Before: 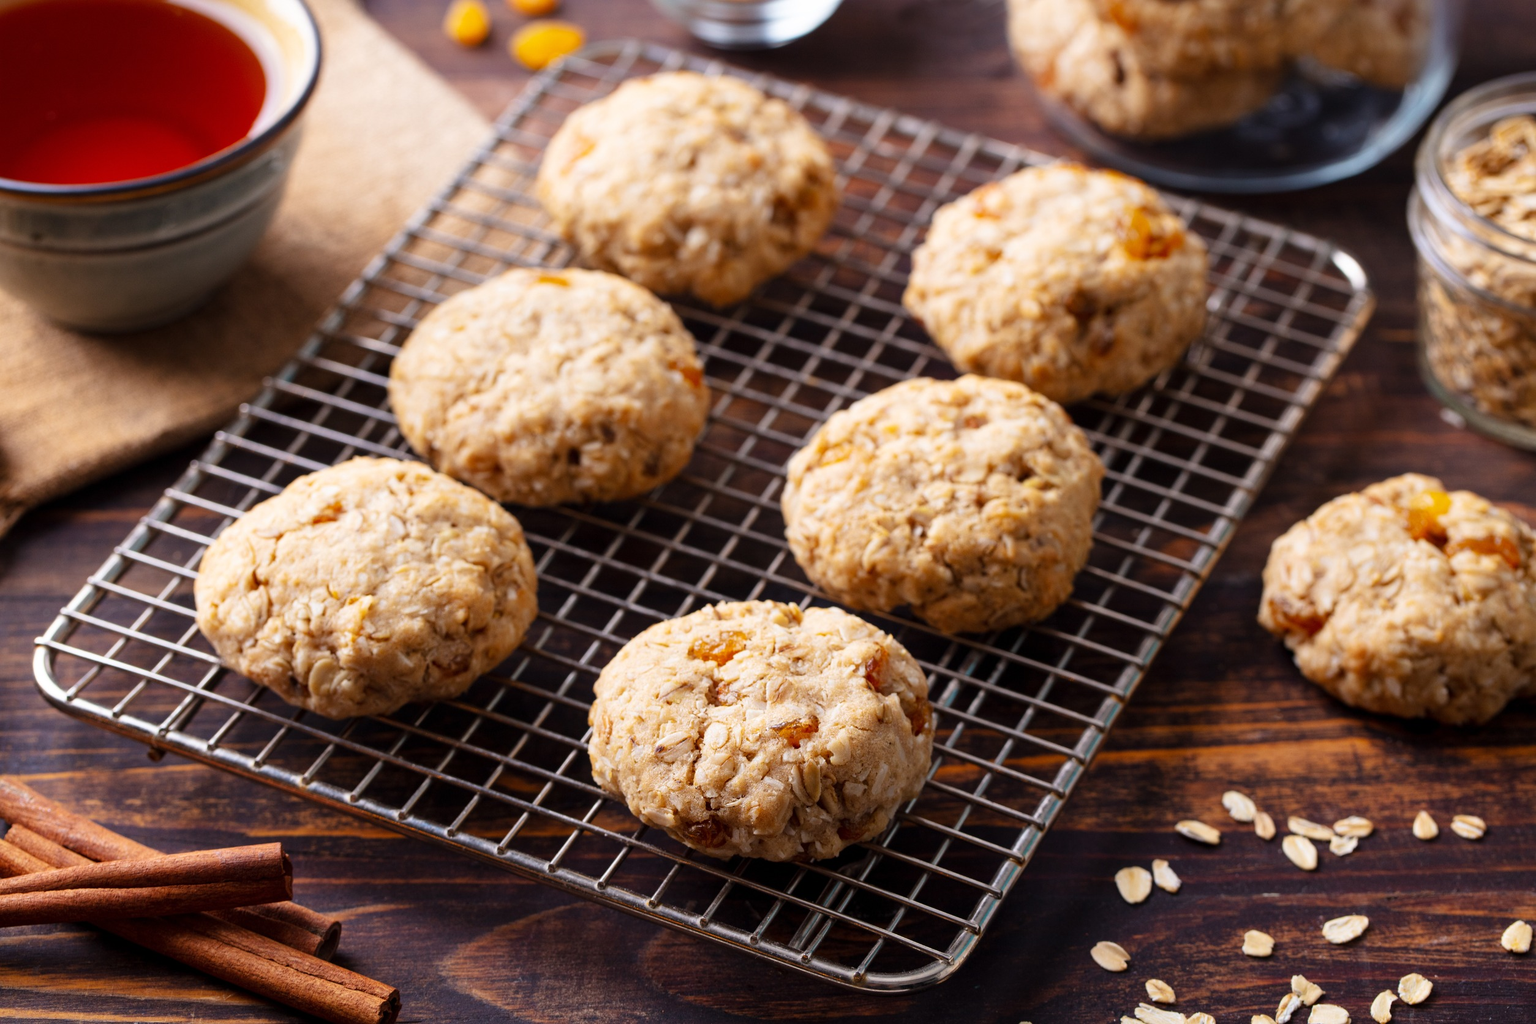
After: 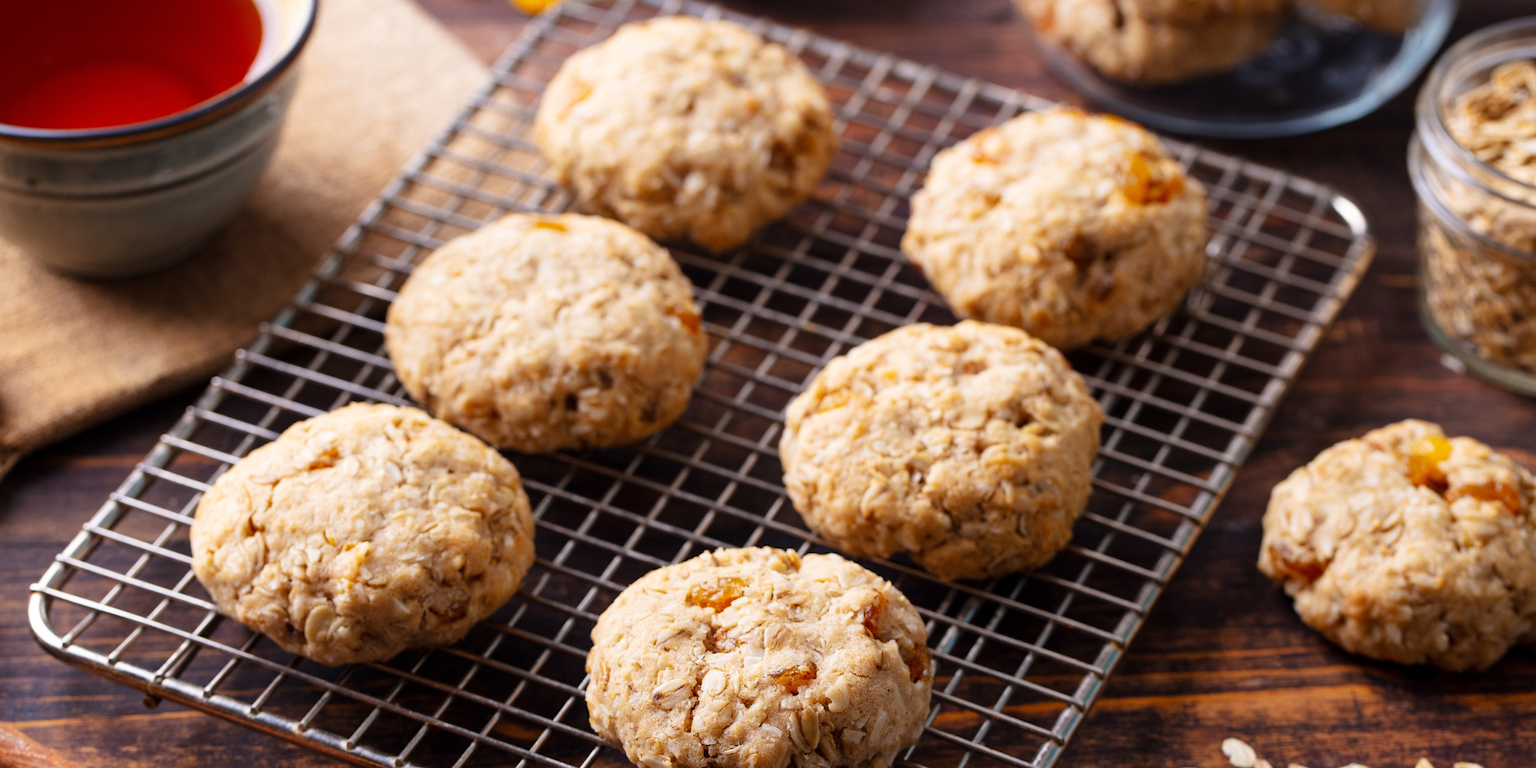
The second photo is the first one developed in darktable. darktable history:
crop: left 0.323%, top 5.47%, bottom 19.758%
